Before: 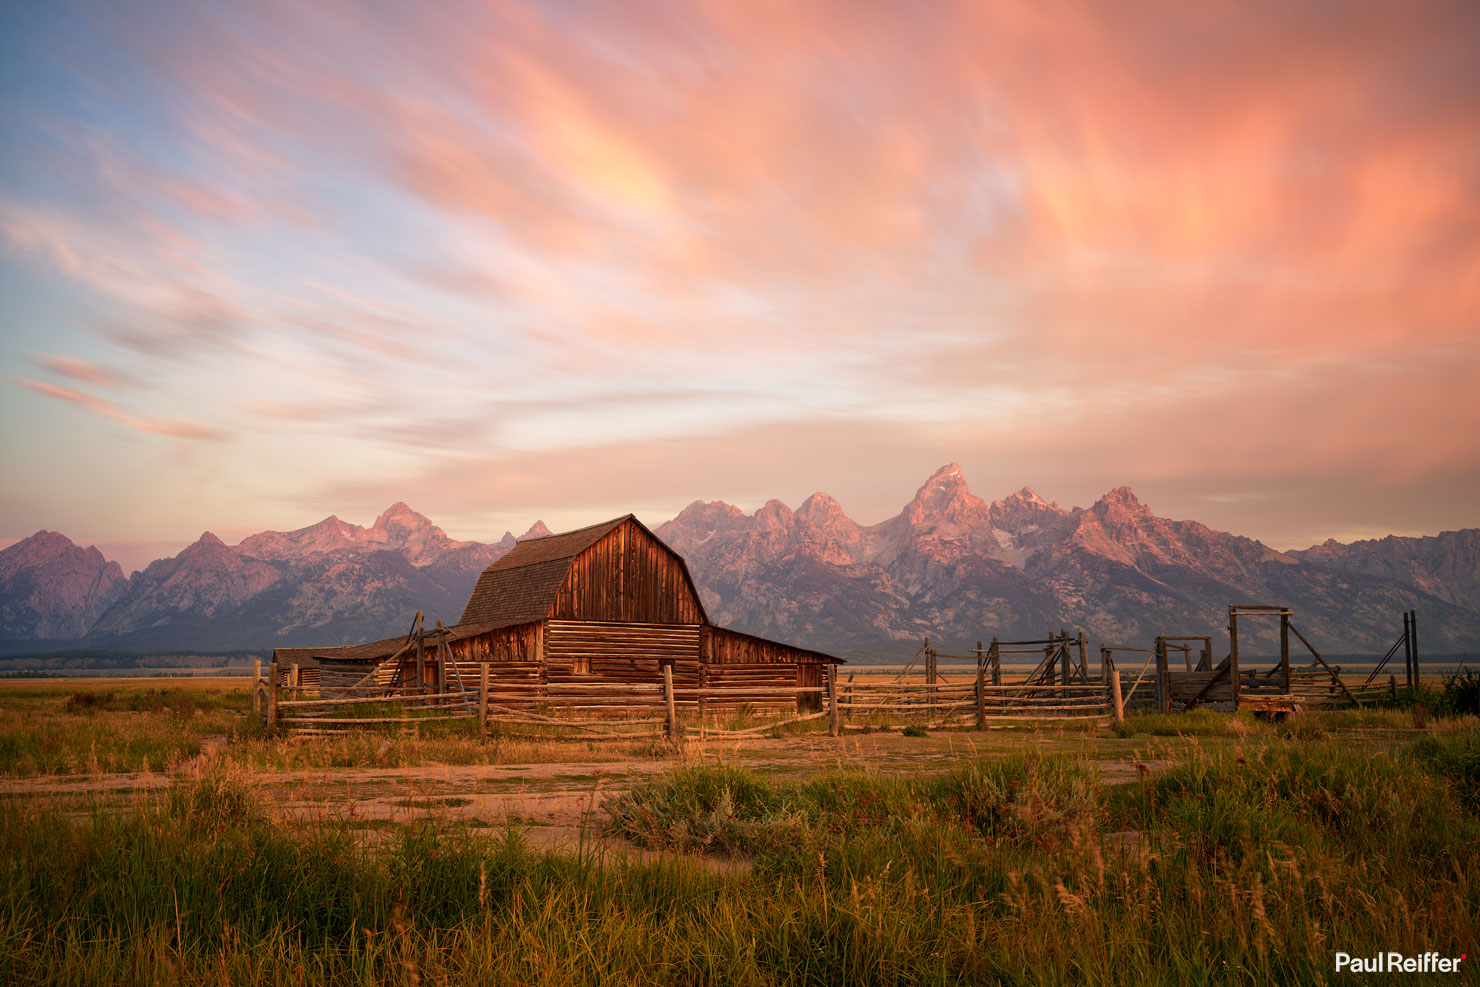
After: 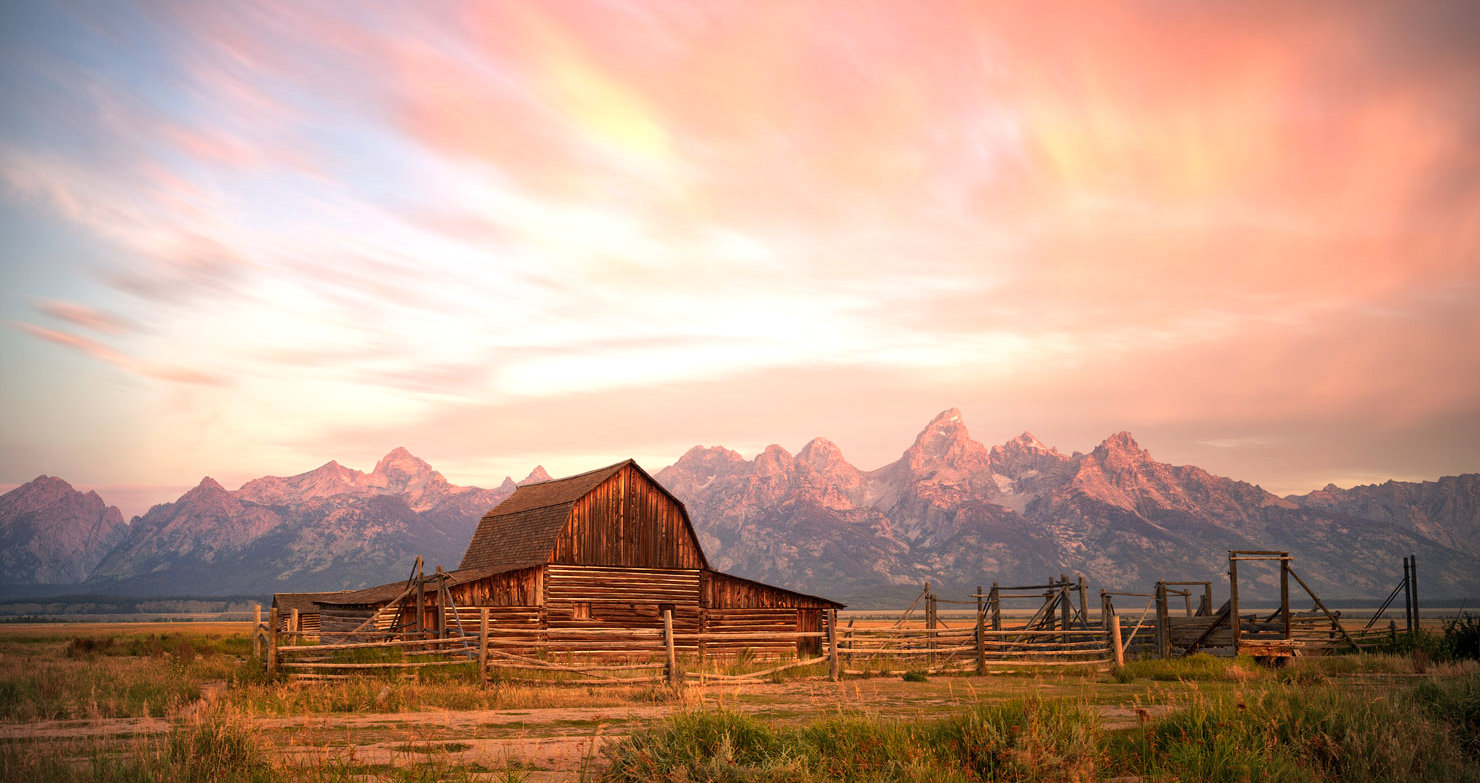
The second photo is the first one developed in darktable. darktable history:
exposure: exposure 0.506 EV, compensate highlight preservation false
vignetting: fall-off start 79.82%
crop and rotate: top 5.664%, bottom 14.943%
